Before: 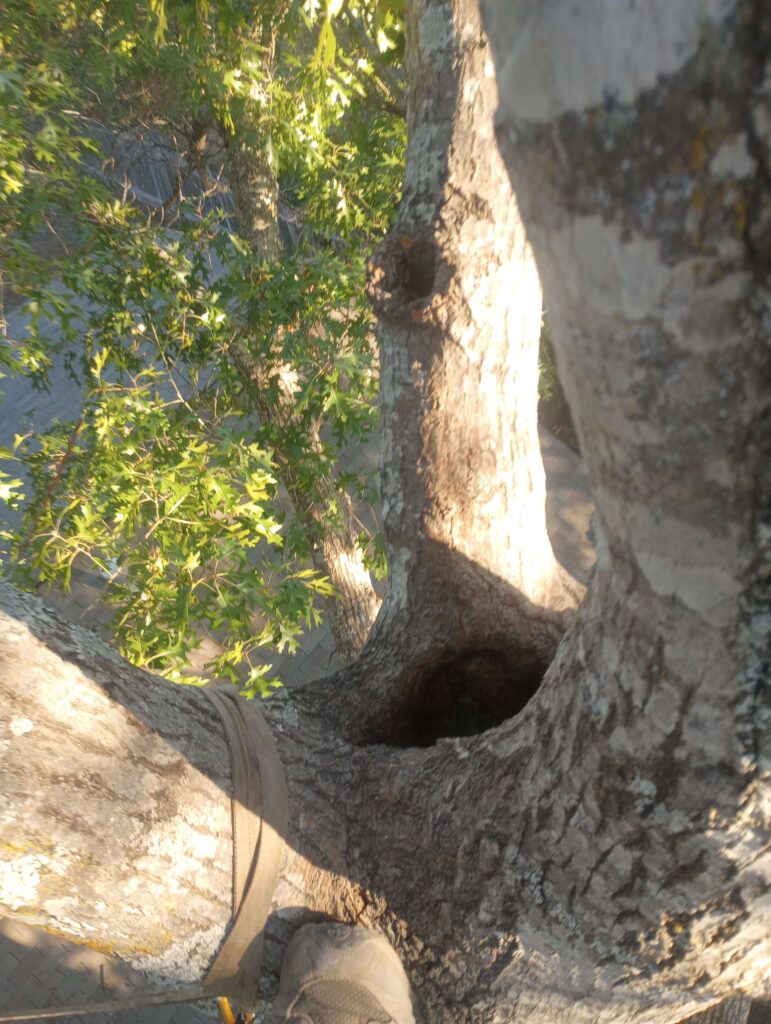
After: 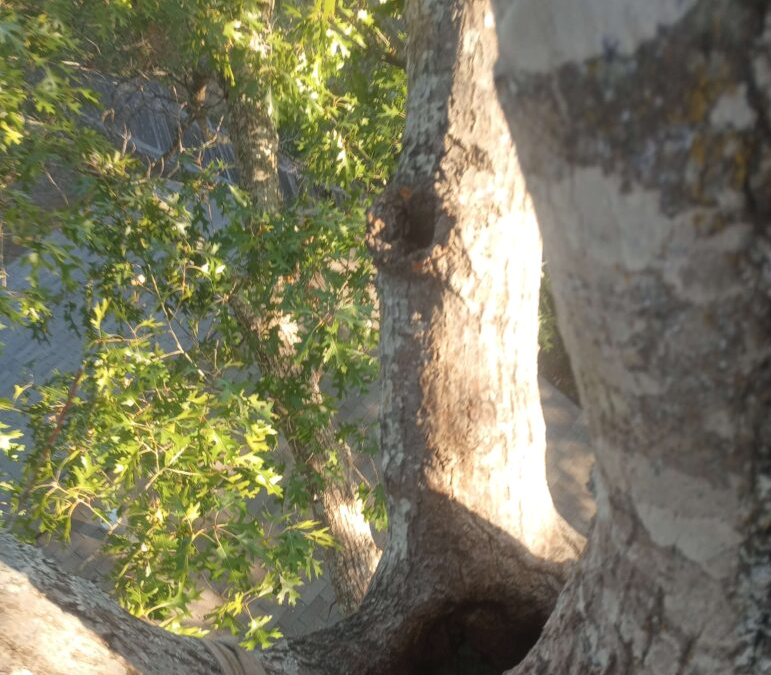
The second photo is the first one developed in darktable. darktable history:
shadows and highlights: shadows 61.53, white point adjustment 0.464, highlights -34.38, compress 84.24%
crop and rotate: top 4.789%, bottom 29.229%
